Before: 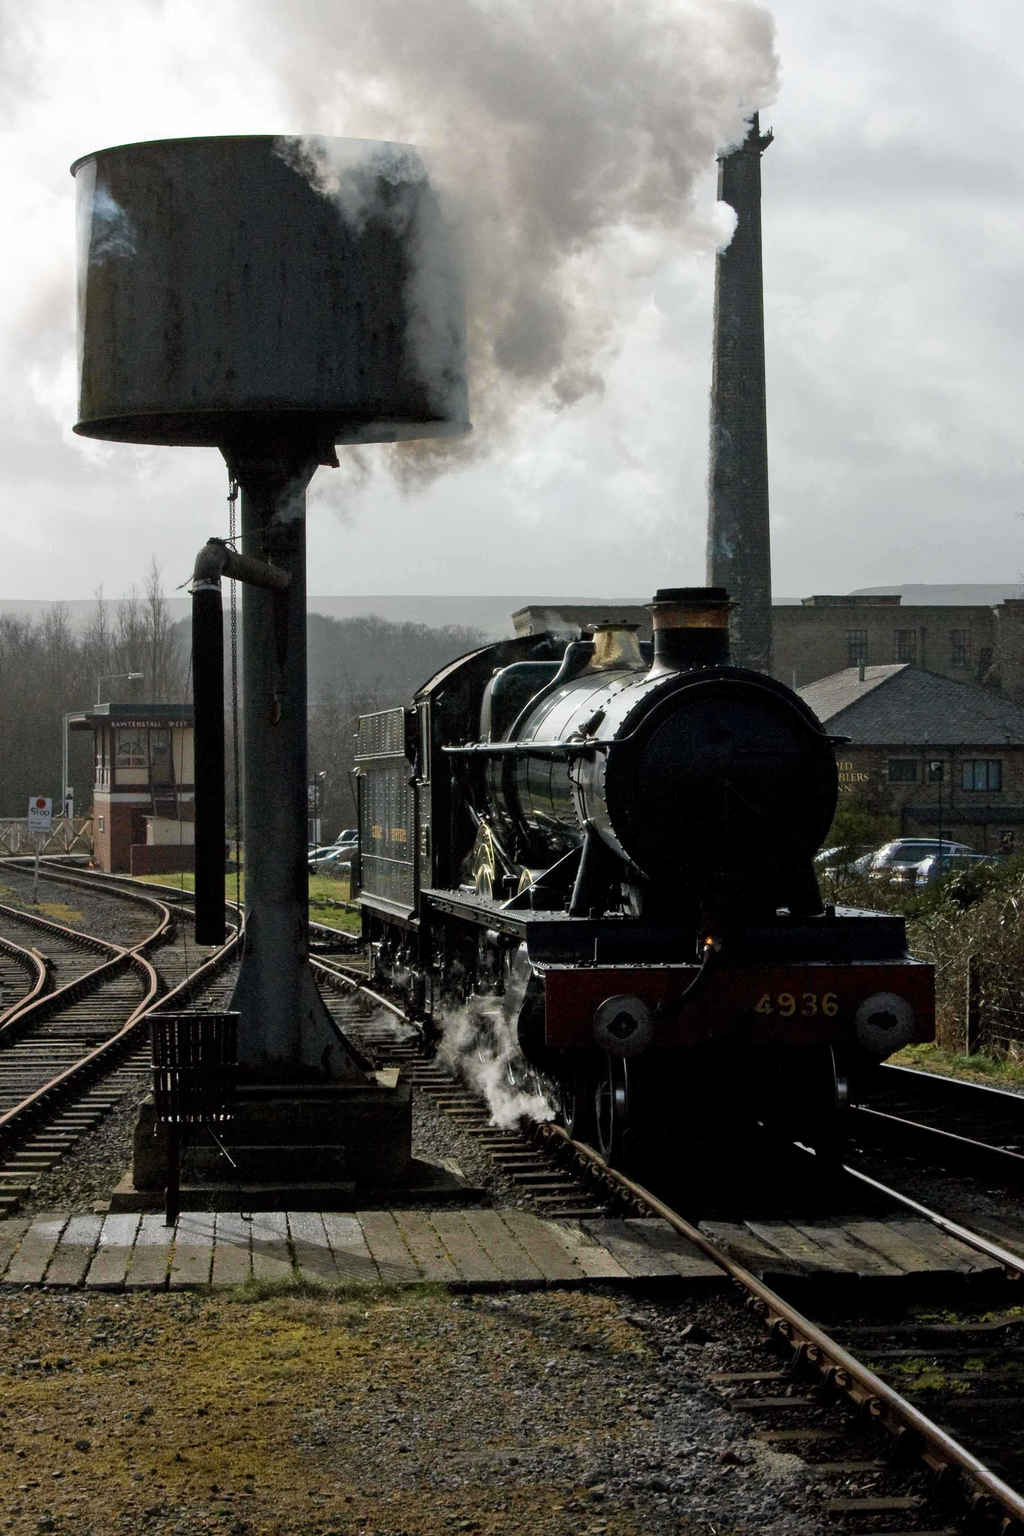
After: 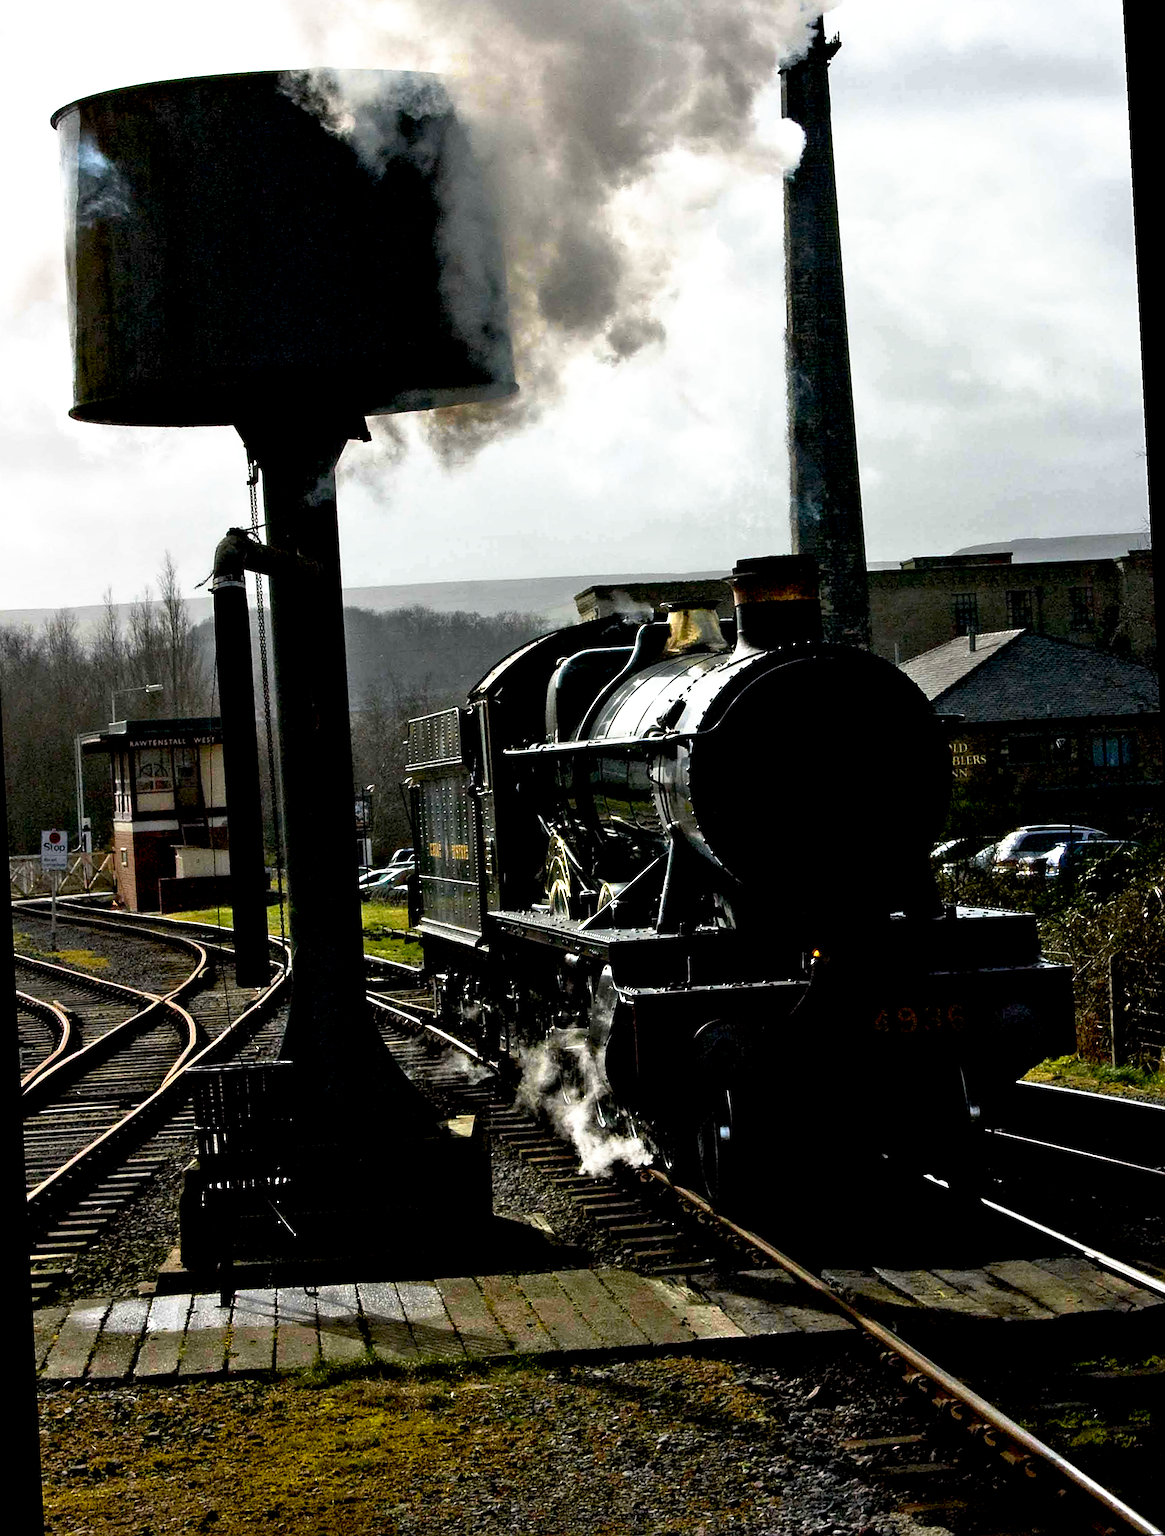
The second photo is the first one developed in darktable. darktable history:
crop: top 0.05%, bottom 0.098%
contrast equalizer: y [[0.536, 0.565, 0.581, 0.516, 0.52, 0.491], [0.5 ×6], [0.5 ×6], [0 ×6], [0 ×6]]
sharpen: on, module defaults
exposure: black level correction 0.001, exposure -0.2 EV, compensate highlight preservation false
color balance rgb: linear chroma grading › global chroma 9%, perceptual saturation grading › global saturation 36%, perceptual brilliance grading › global brilliance 15%, perceptual brilliance grading › shadows -35%, global vibrance 15%
rotate and perspective: rotation -3°, crop left 0.031, crop right 0.968, crop top 0.07, crop bottom 0.93
base curve: curves: ch0 [(0.017, 0) (0.425, 0.441) (0.844, 0.933) (1, 1)], preserve colors none
